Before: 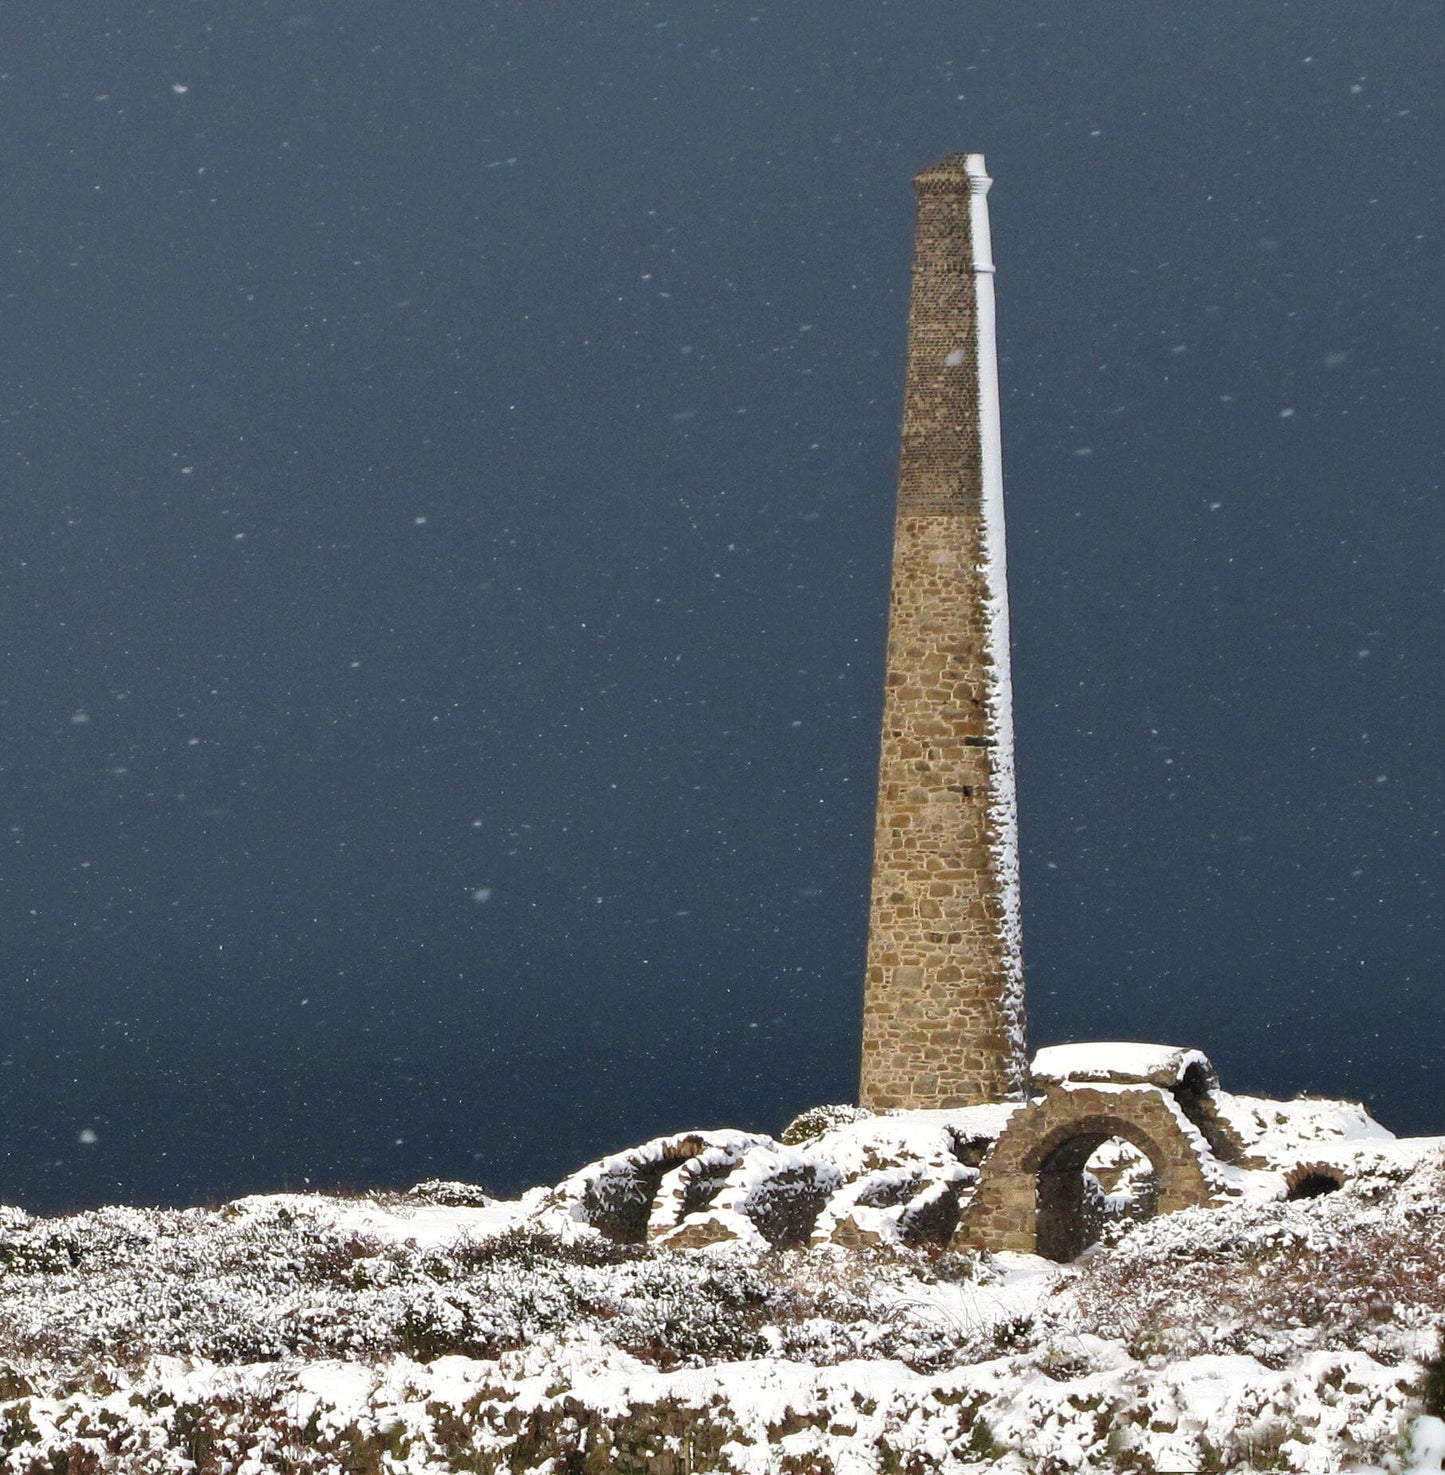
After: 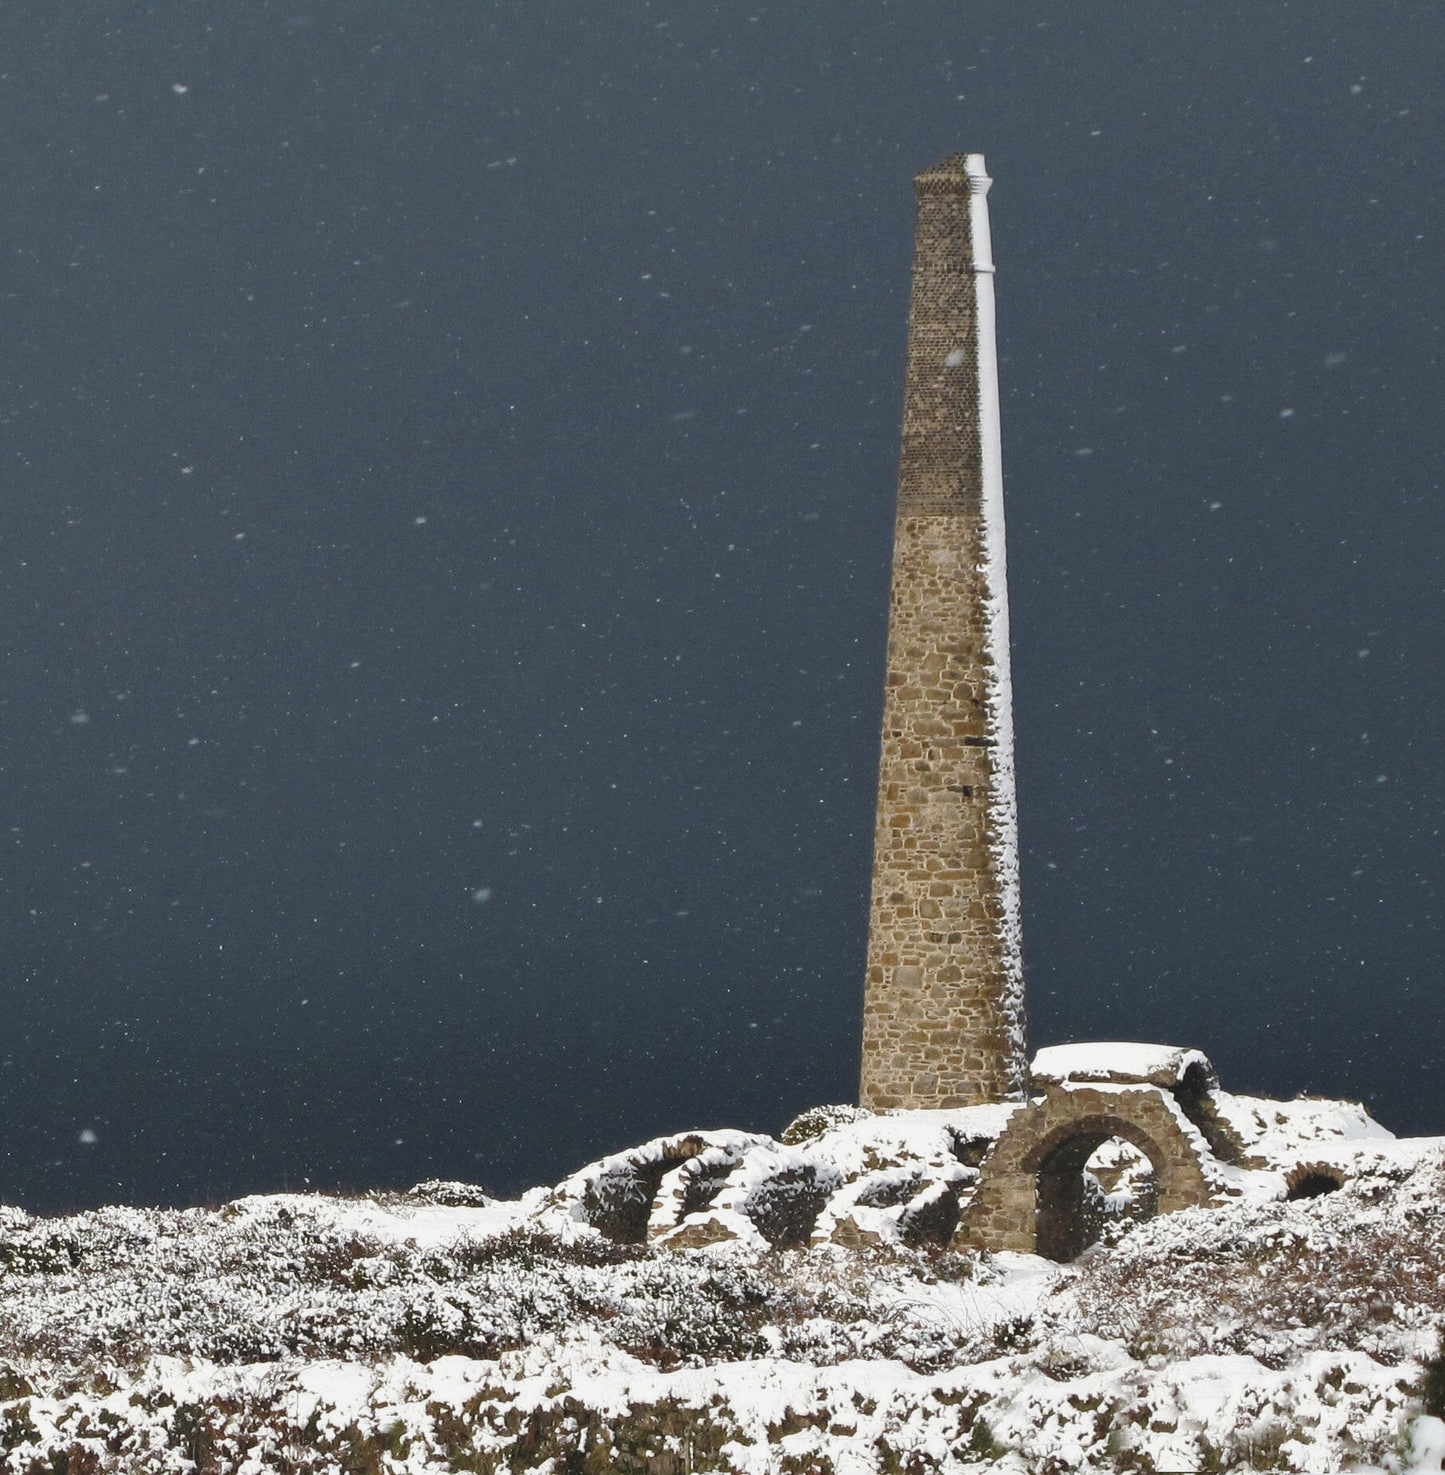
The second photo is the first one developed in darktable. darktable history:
exposure: black level correction -0.014, exposure -0.188 EV, compensate highlight preservation false
color balance rgb: power › hue 207.13°, perceptual saturation grading › global saturation 23.448%, perceptual saturation grading › highlights -23.585%, perceptual saturation grading › mid-tones 23.776%, perceptual saturation grading › shadows 38.909%
contrast brightness saturation: contrast 0.102, saturation -0.367
